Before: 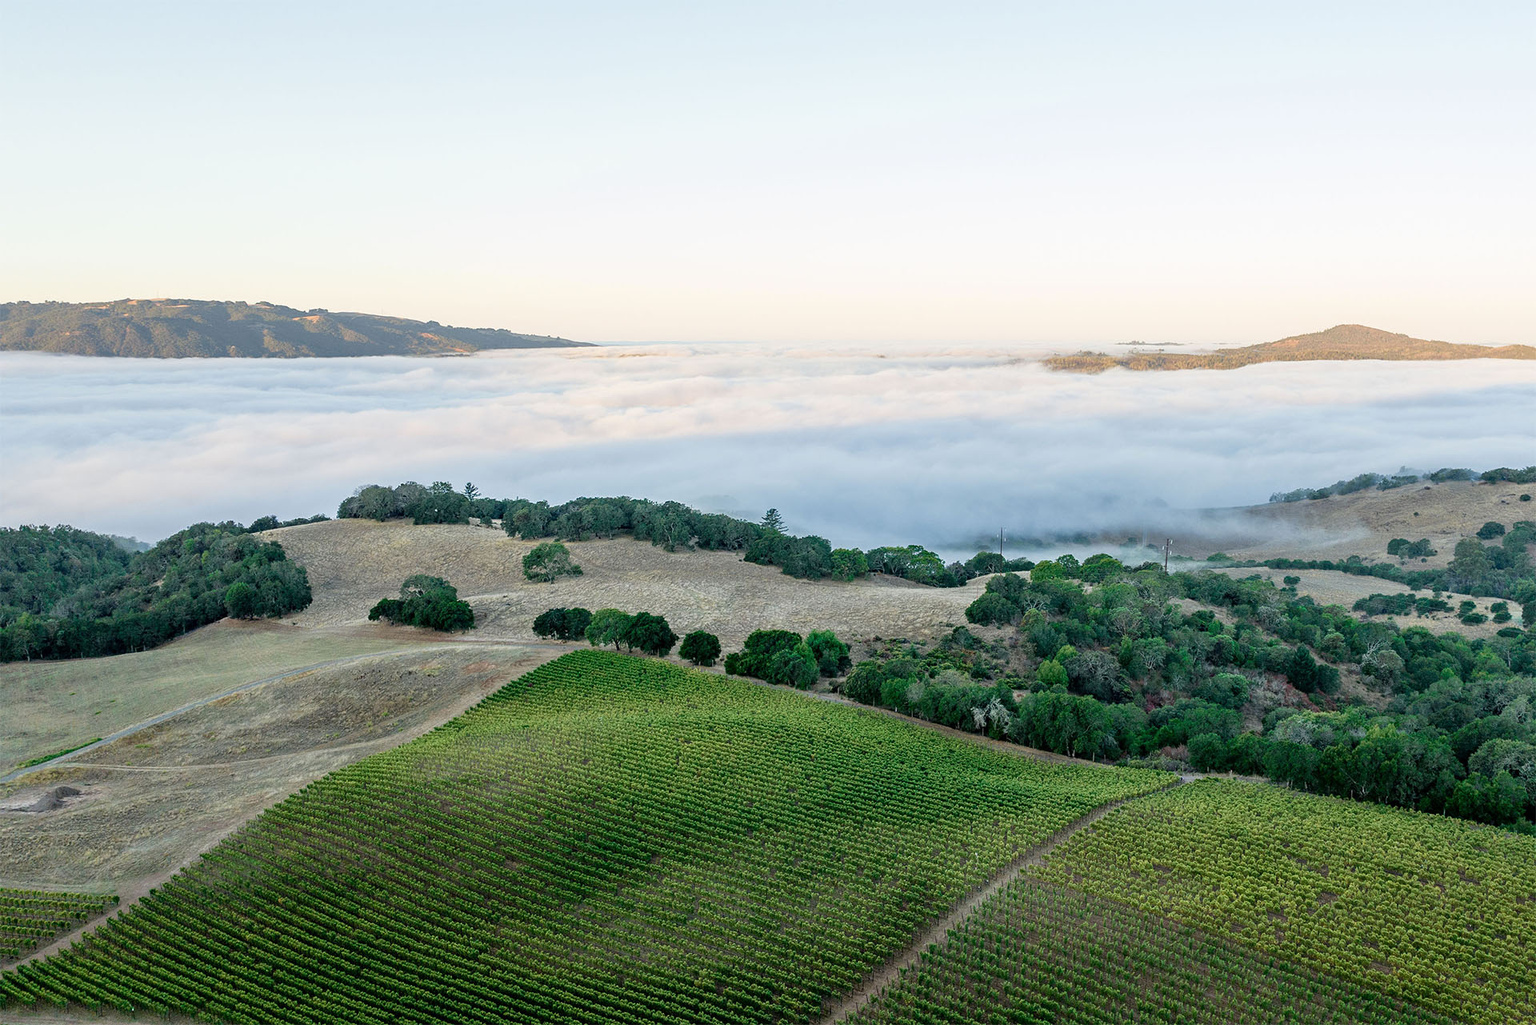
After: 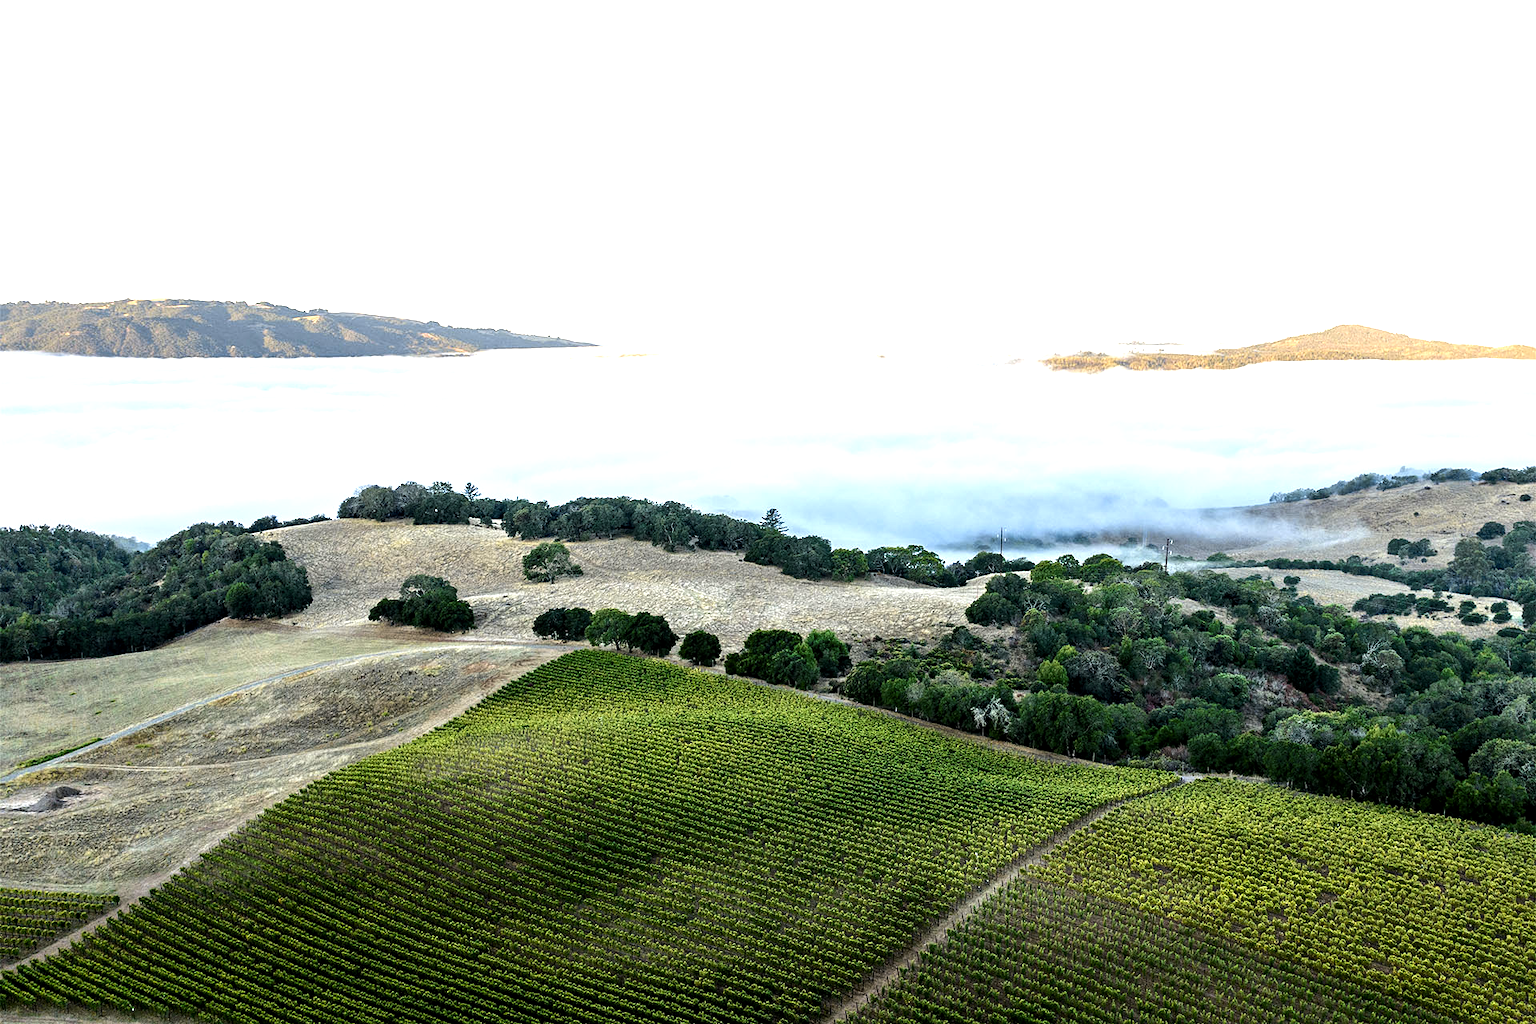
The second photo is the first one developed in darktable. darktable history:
tone equalizer: -8 EV -1.08 EV, -7 EV -1.01 EV, -6 EV -0.867 EV, -5 EV -0.578 EV, -3 EV 0.578 EV, -2 EV 0.867 EV, -1 EV 1.01 EV, +0 EV 1.08 EV, edges refinement/feathering 500, mask exposure compensation -1.57 EV, preserve details no
color contrast: green-magenta contrast 0.85, blue-yellow contrast 1.25, unbound 0
local contrast: highlights 100%, shadows 100%, detail 120%, midtone range 0.2
